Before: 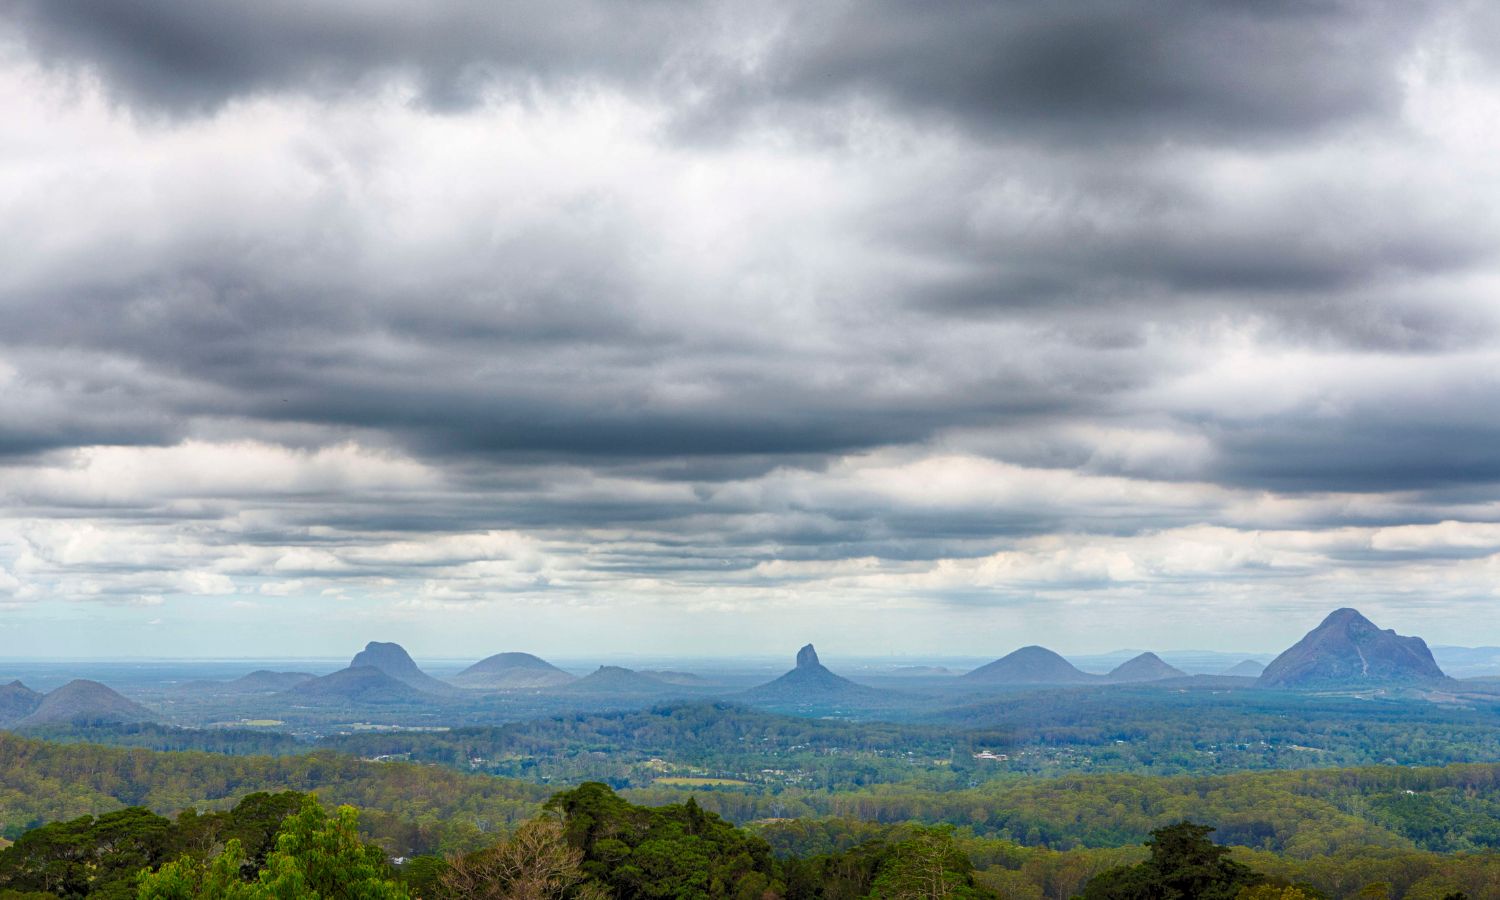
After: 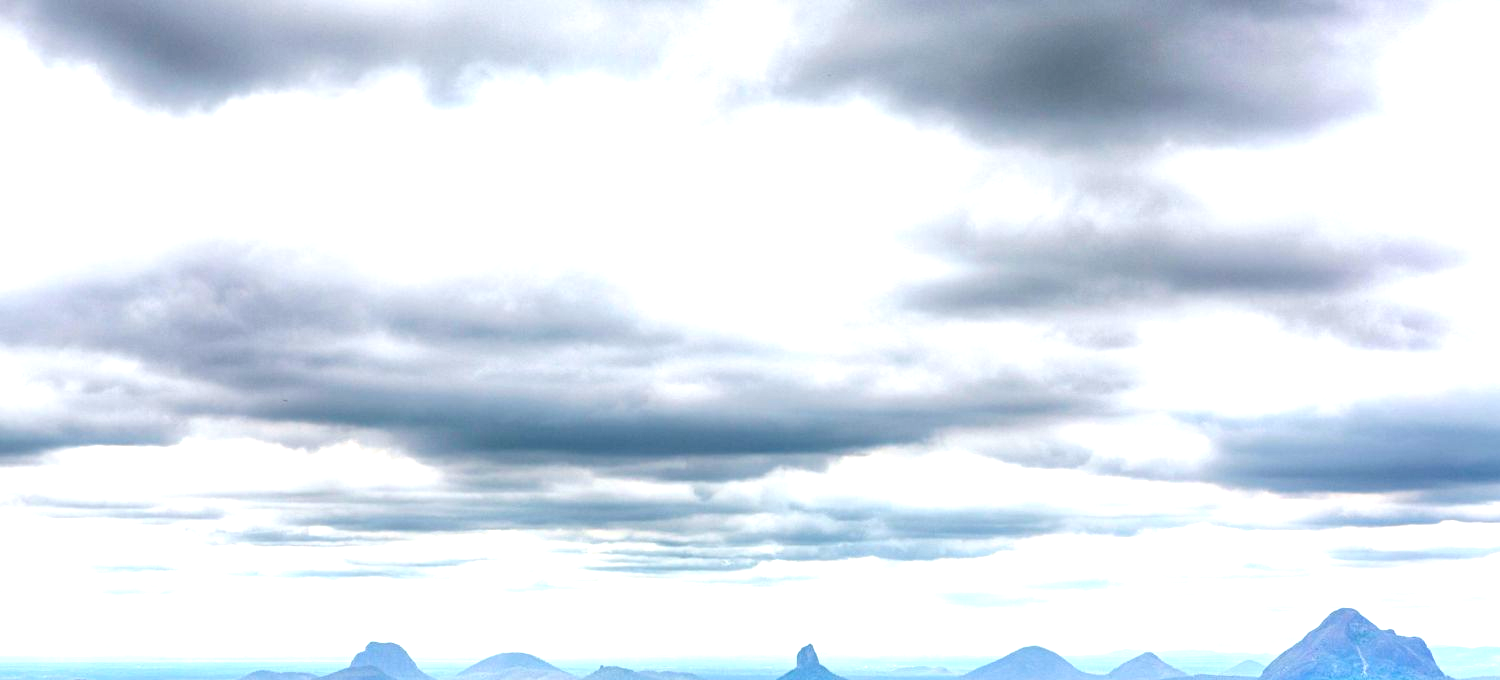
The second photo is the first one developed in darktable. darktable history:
exposure: black level correction 0.011, exposure 1.082 EV, compensate exposure bias true, compensate highlight preservation false
crop: bottom 24.424%
color balance rgb: shadows lift › chroma 0.932%, shadows lift › hue 114.73°, perceptual saturation grading › global saturation 0.621%, global vibrance 9.865%
